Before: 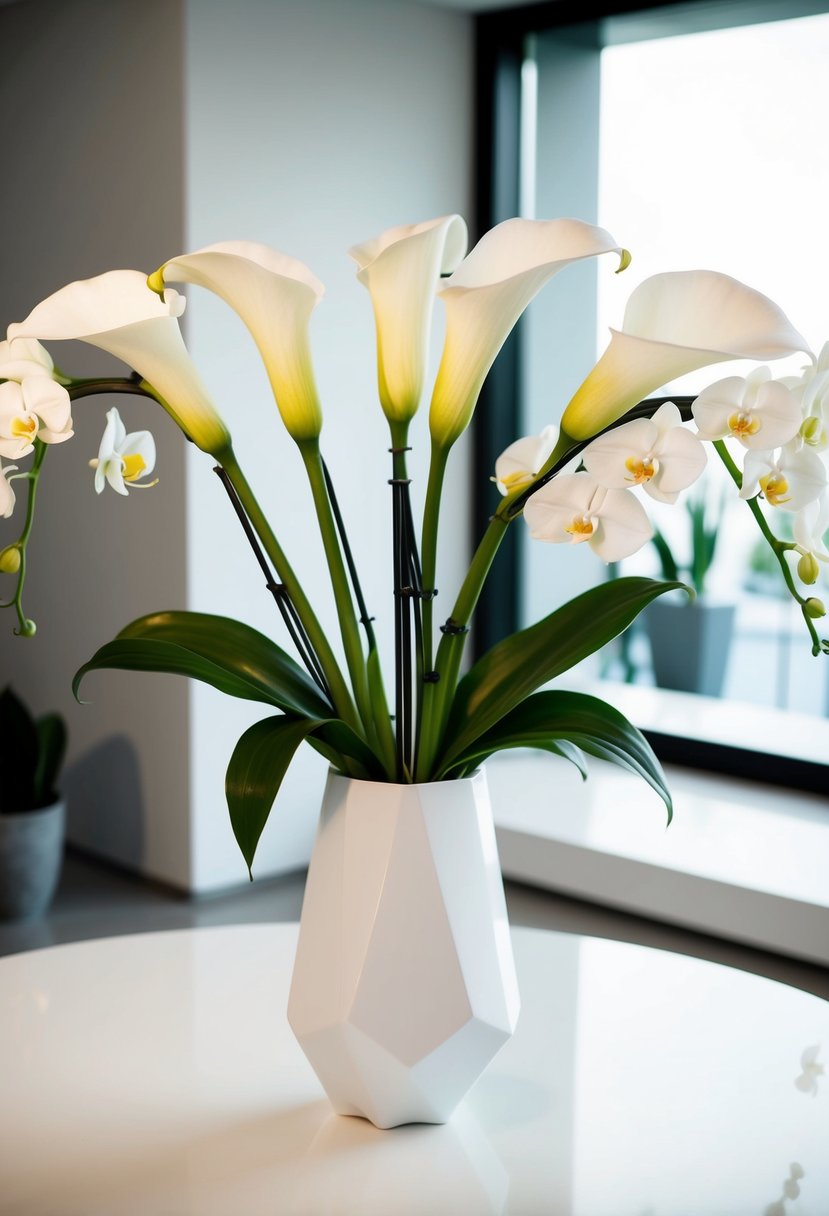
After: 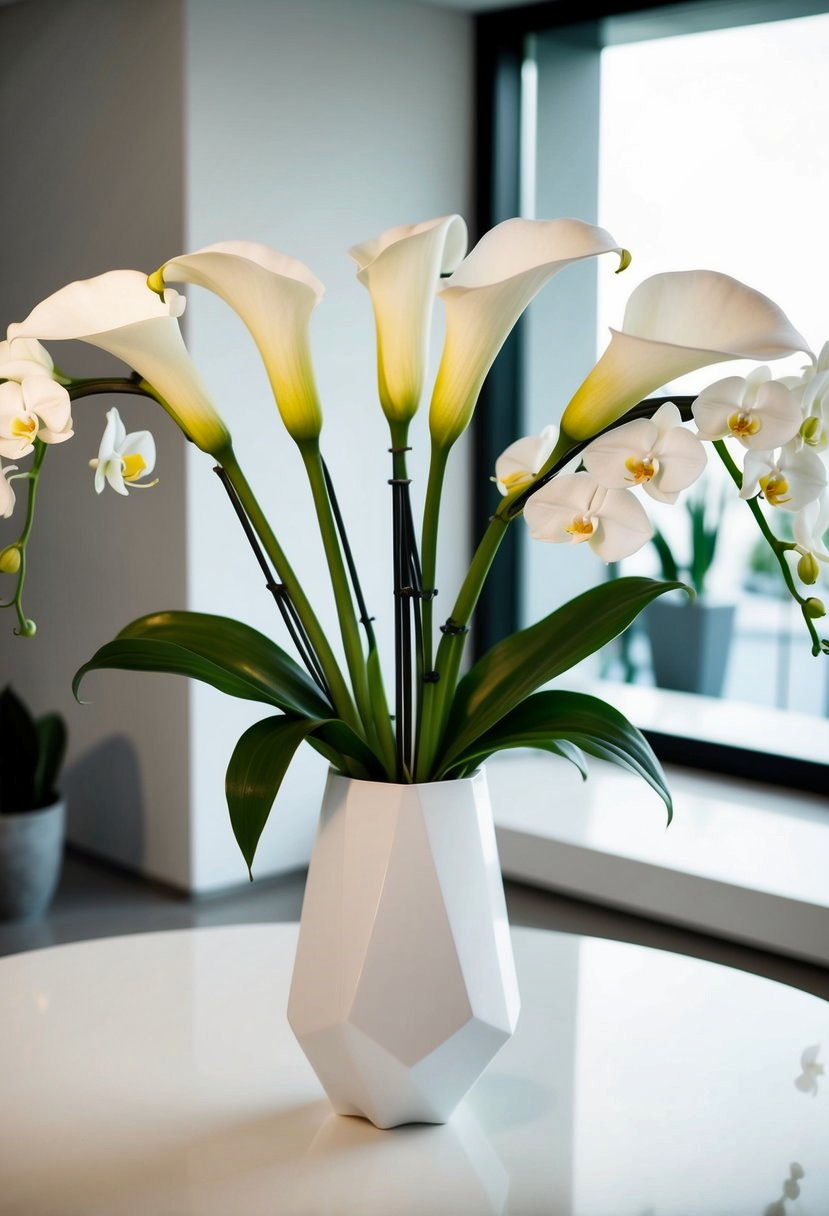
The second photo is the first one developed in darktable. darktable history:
shadows and highlights: shadows 59.13, soften with gaussian
